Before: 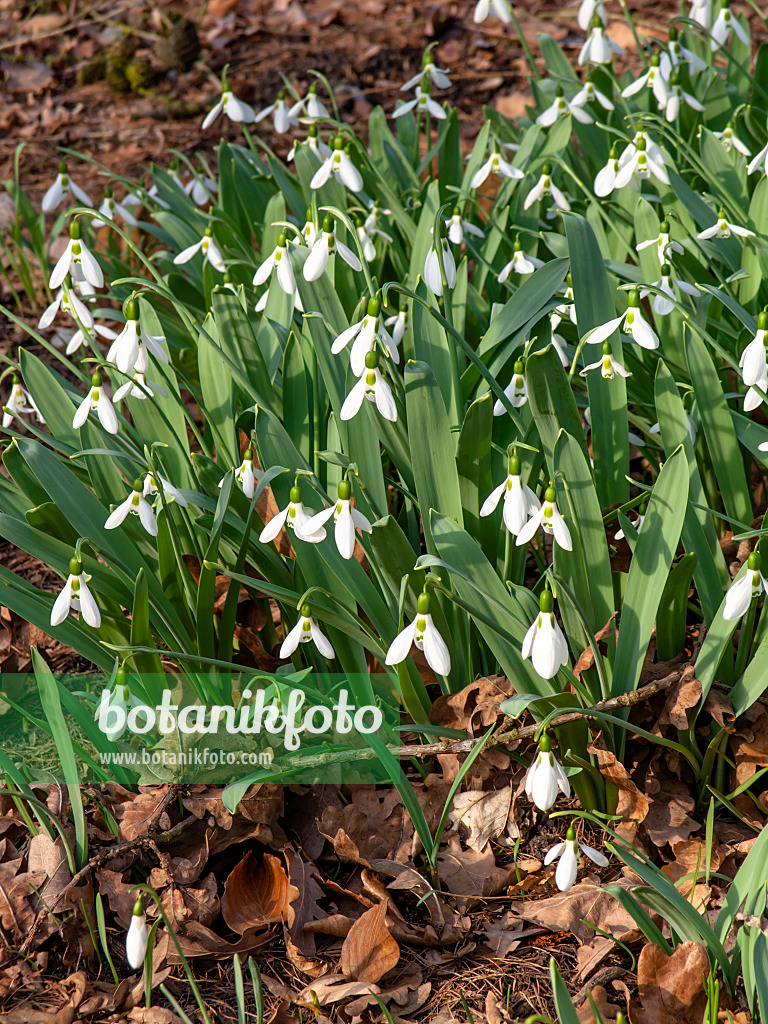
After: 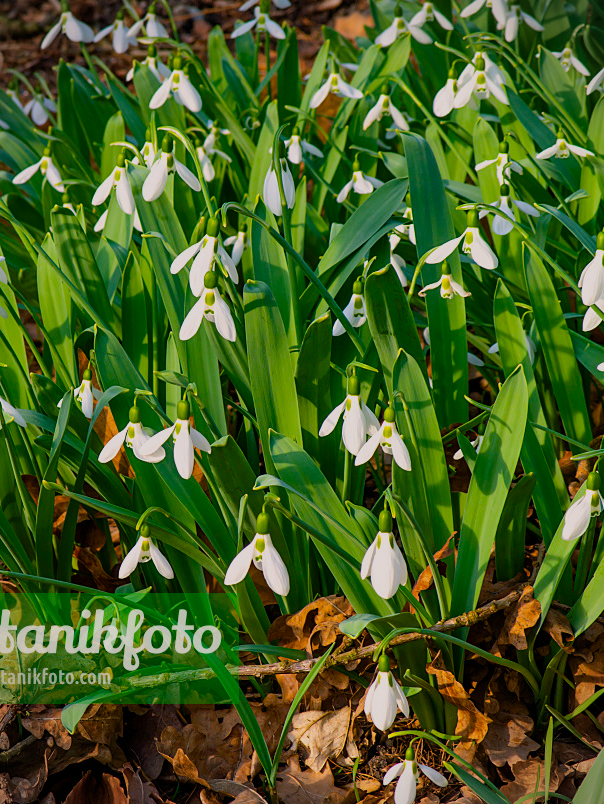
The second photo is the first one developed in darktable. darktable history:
vignetting: fall-off radius 61.18%, dithering 16-bit output
color balance rgb: shadows lift › luminance -8.112%, shadows lift › chroma 2.4%, shadows lift › hue 168.07°, highlights gain › chroma 0.894%, highlights gain › hue 29.07°, perceptual saturation grading › global saturation 30.817%, perceptual brilliance grading › mid-tones 10.631%, perceptual brilliance grading › shadows 15.822%, global vibrance 39.819%
crop and rotate: left 21.006%, top 7.821%, right 0.32%, bottom 13.619%
exposure: exposure -0.566 EV, compensate exposure bias true, compensate highlight preservation false
